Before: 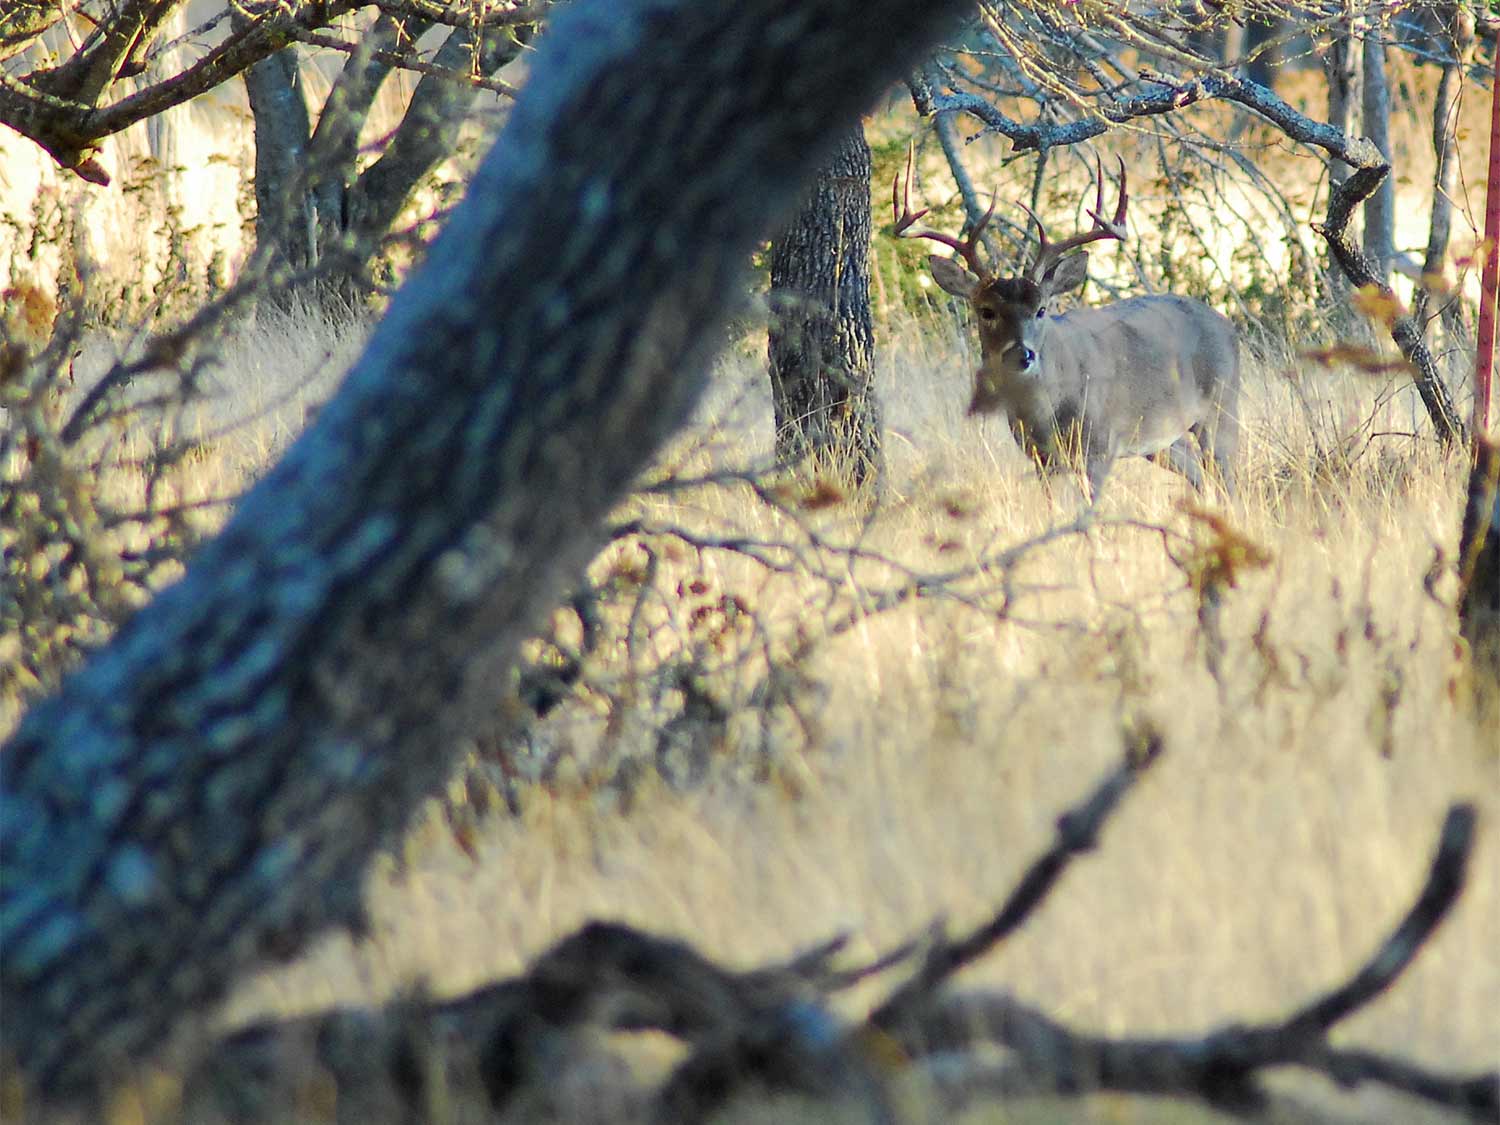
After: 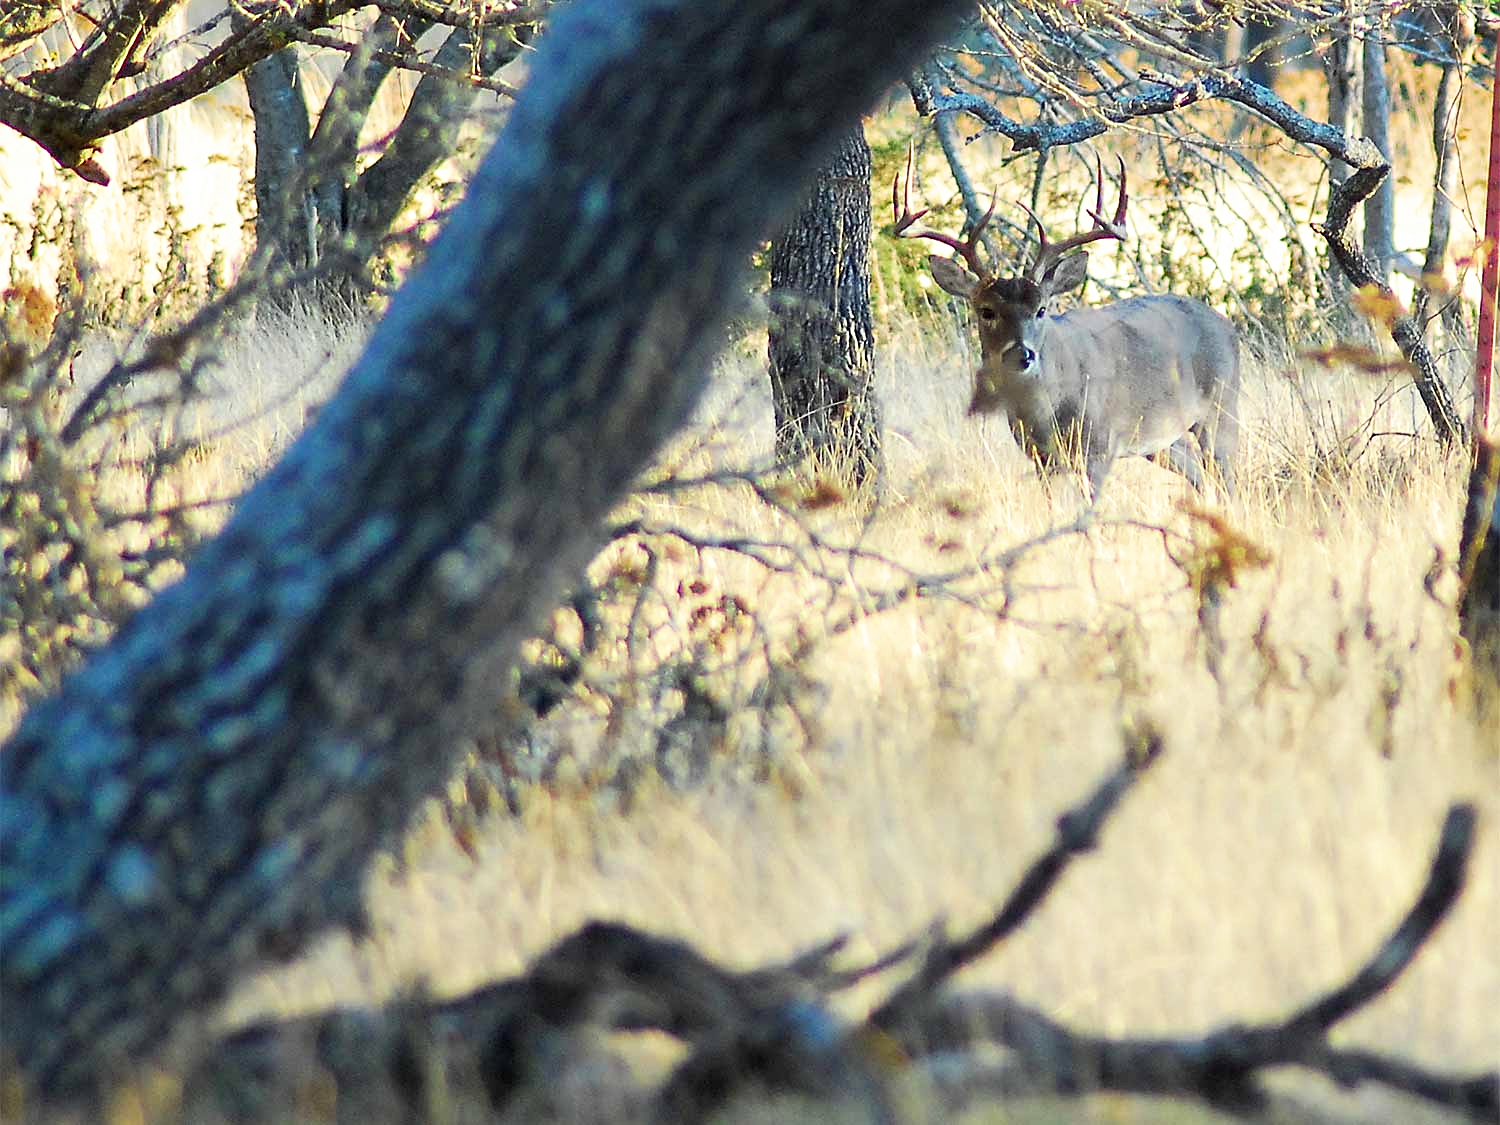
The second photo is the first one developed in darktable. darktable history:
base curve: curves: ch0 [(0, 0) (0.688, 0.865) (1, 1)], preserve colors none
sharpen: on, module defaults
